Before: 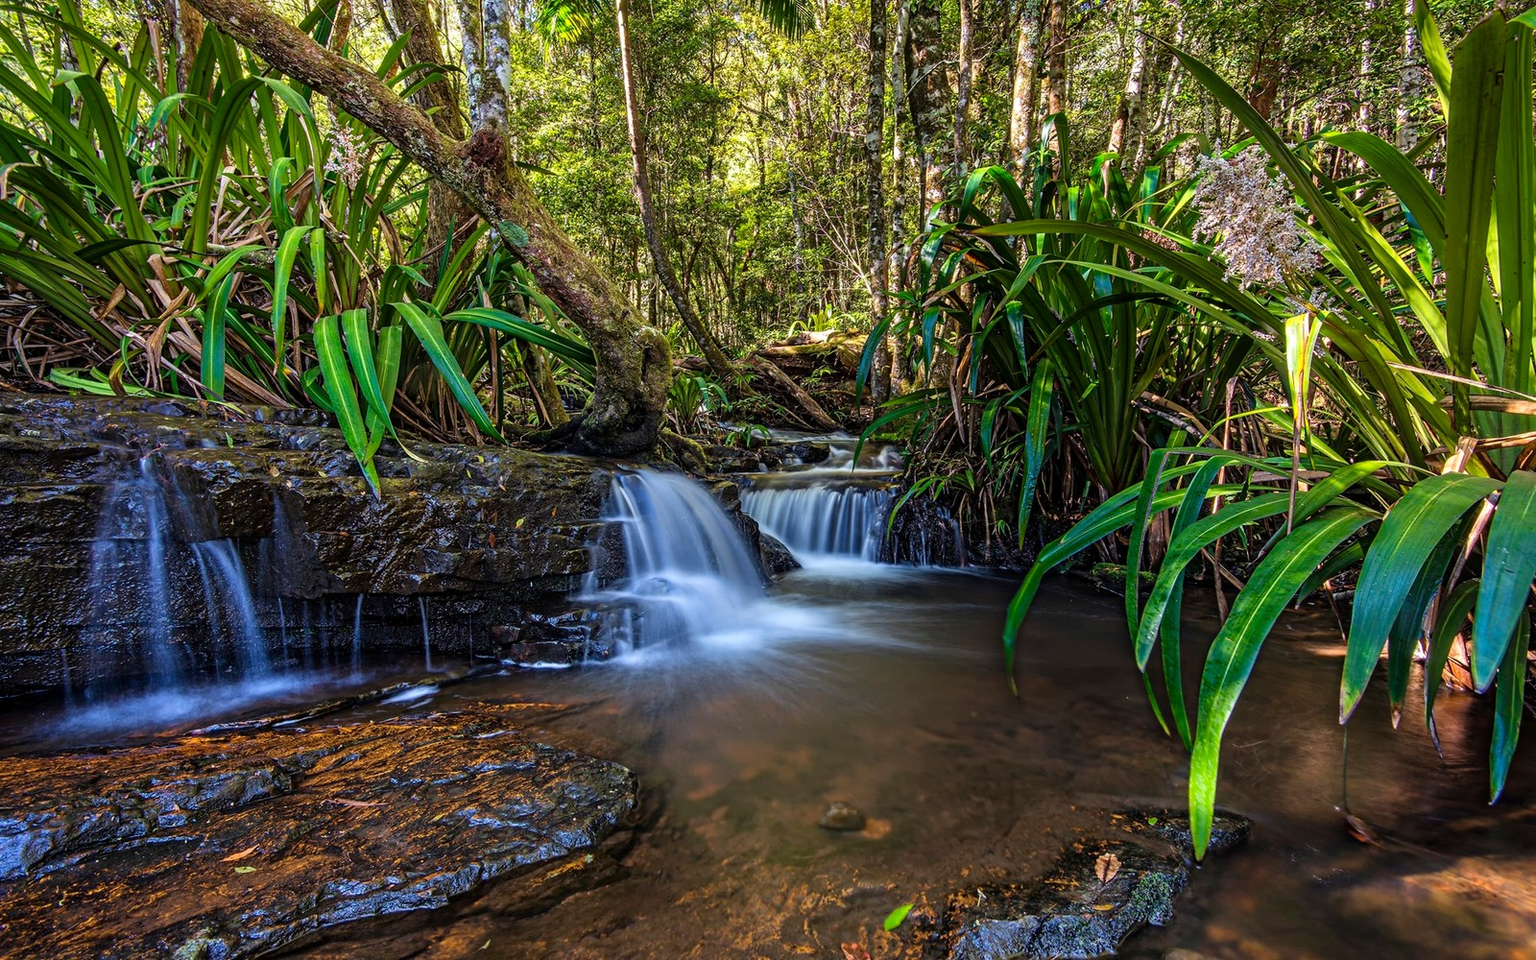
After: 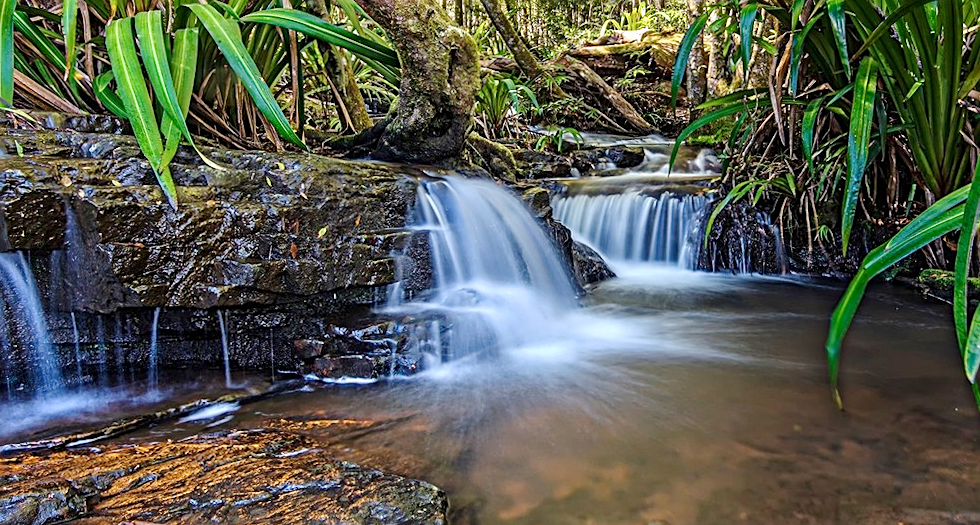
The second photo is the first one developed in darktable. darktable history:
crop: left 13.312%, top 31.28%, right 24.627%, bottom 15.582%
base curve: curves: ch0 [(0, 0) (0.158, 0.273) (0.879, 0.895) (1, 1)], preserve colors none
exposure: exposure 0.3 EV, compensate highlight preservation false
sharpen: on, module defaults
rotate and perspective: rotation -0.45°, automatic cropping original format, crop left 0.008, crop right 0.992, crop top 0.012, crop bottom 0.988
